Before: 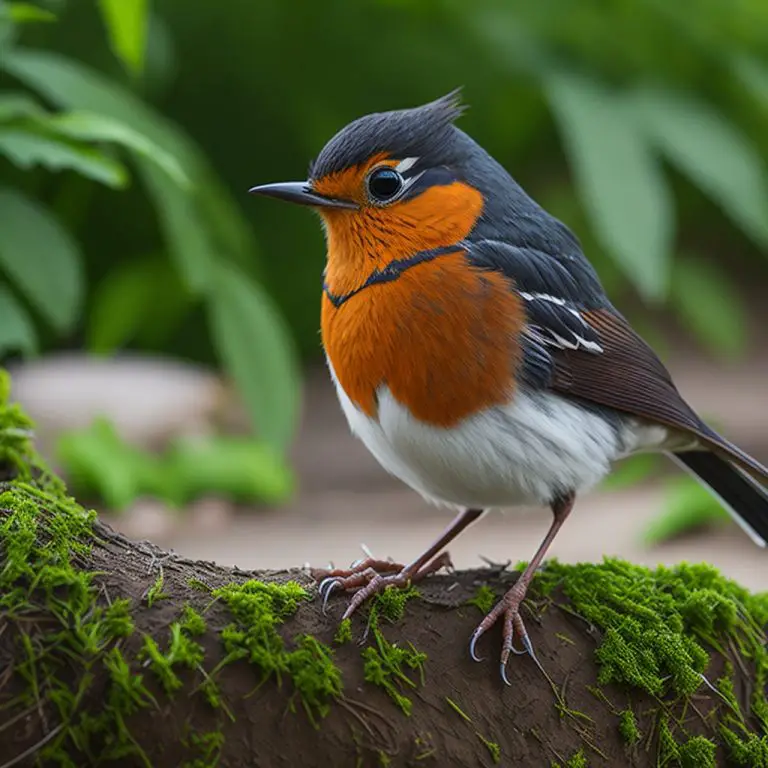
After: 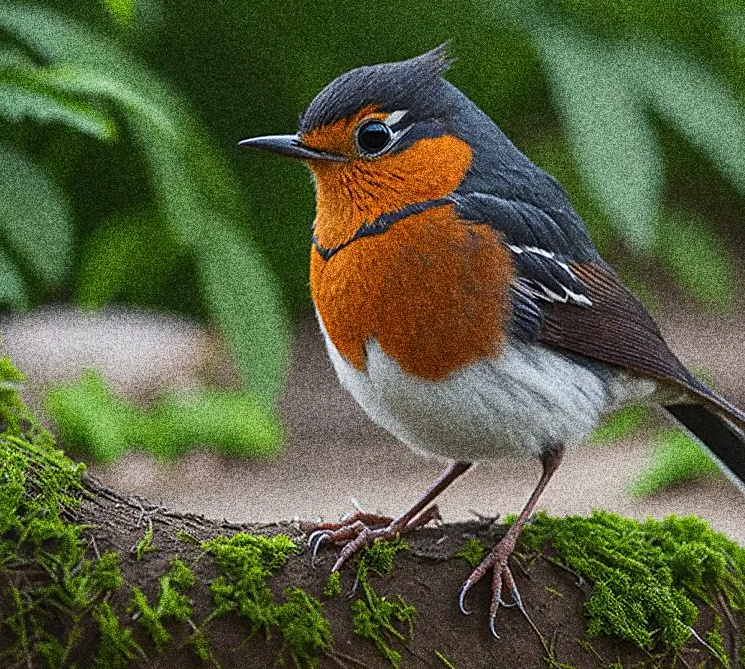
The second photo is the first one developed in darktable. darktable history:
crop: left 1.507%, top 6.147%, right 1.379%, bottom 6.637%
sharpen: on, module defaults
grain: coarseness 30.02 ISO, strength 100%
